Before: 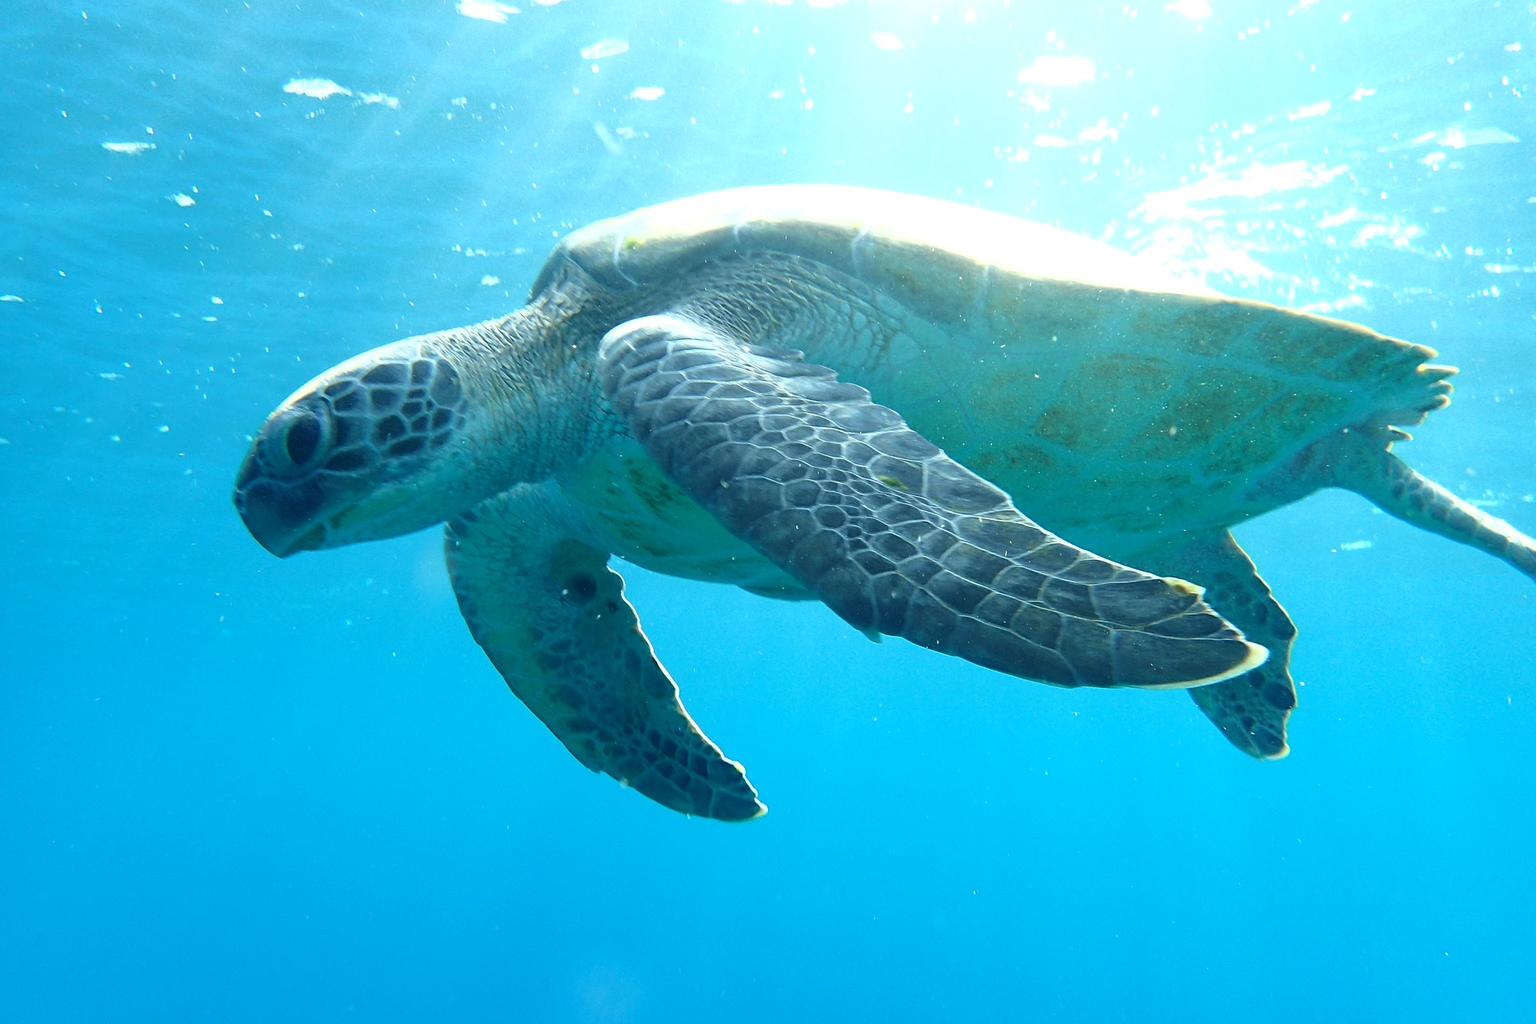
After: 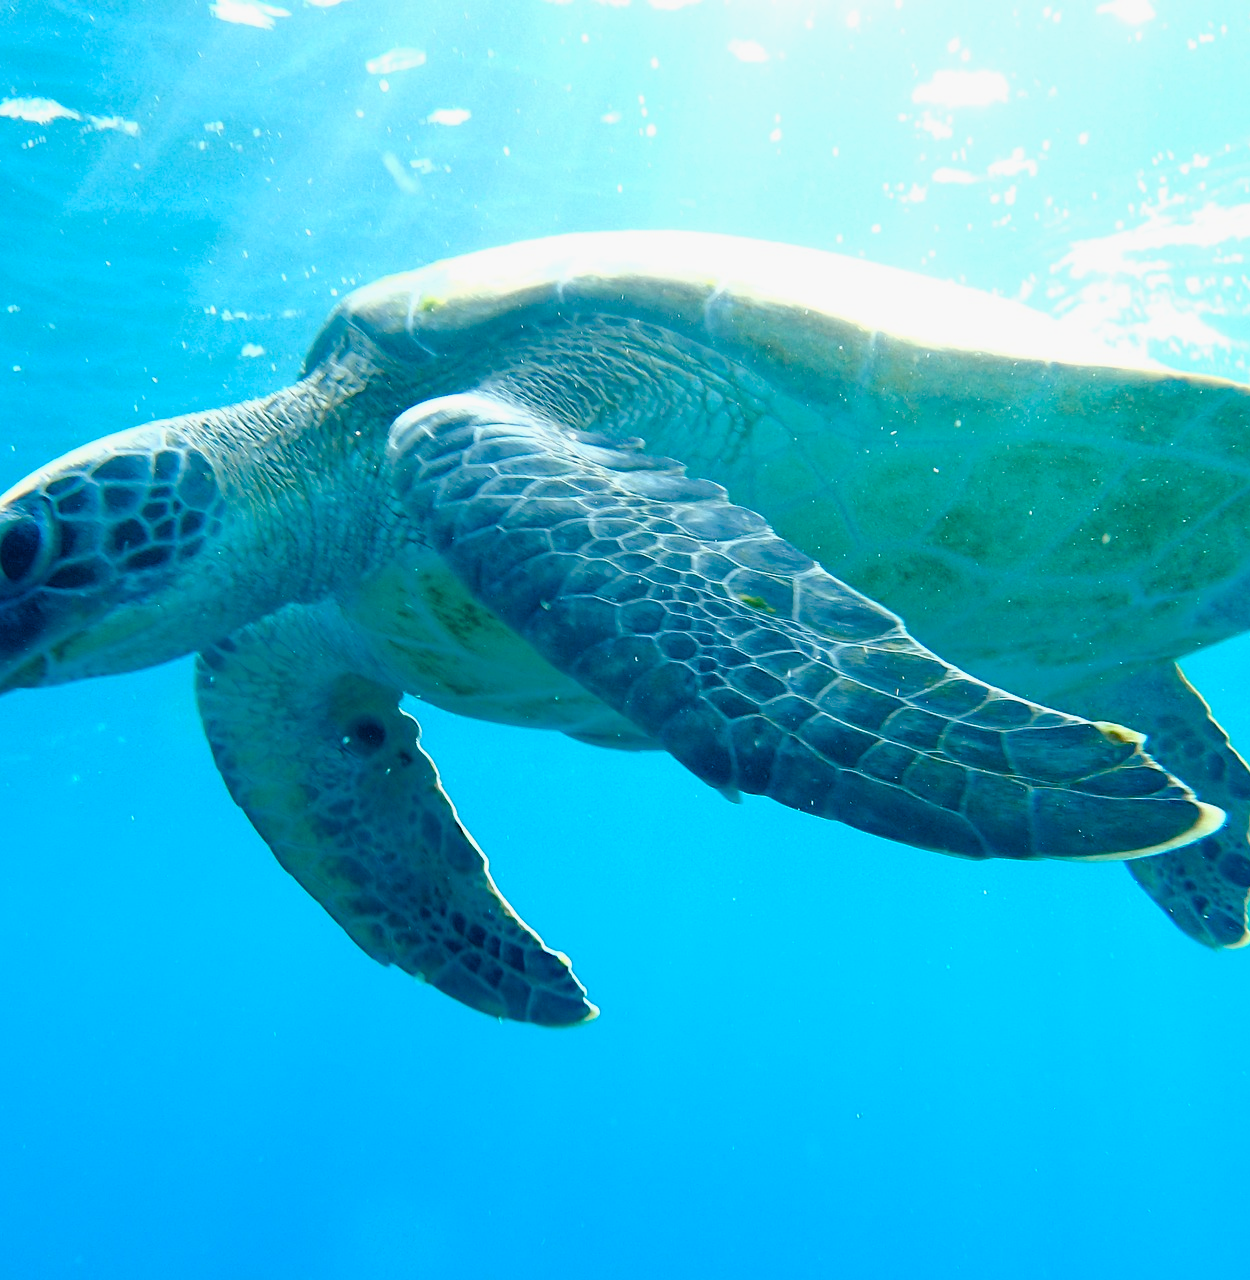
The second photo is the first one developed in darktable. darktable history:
crop and rotate: left 18.799%, right 16.095%
color balance rgb: power › hue 315.39°, global offset › luminance -0.513%, linear chroma grading › global chroma 41.806%, perceptual saturation grading › global saturation 20%, perceptual saturation grading › highlights -50.186%, perceptual saturation grading › shadows 31.005%, perceptual brilliance grading › global brilliance 1.524%, perceptual brilliance grading › highlights -3.52%
